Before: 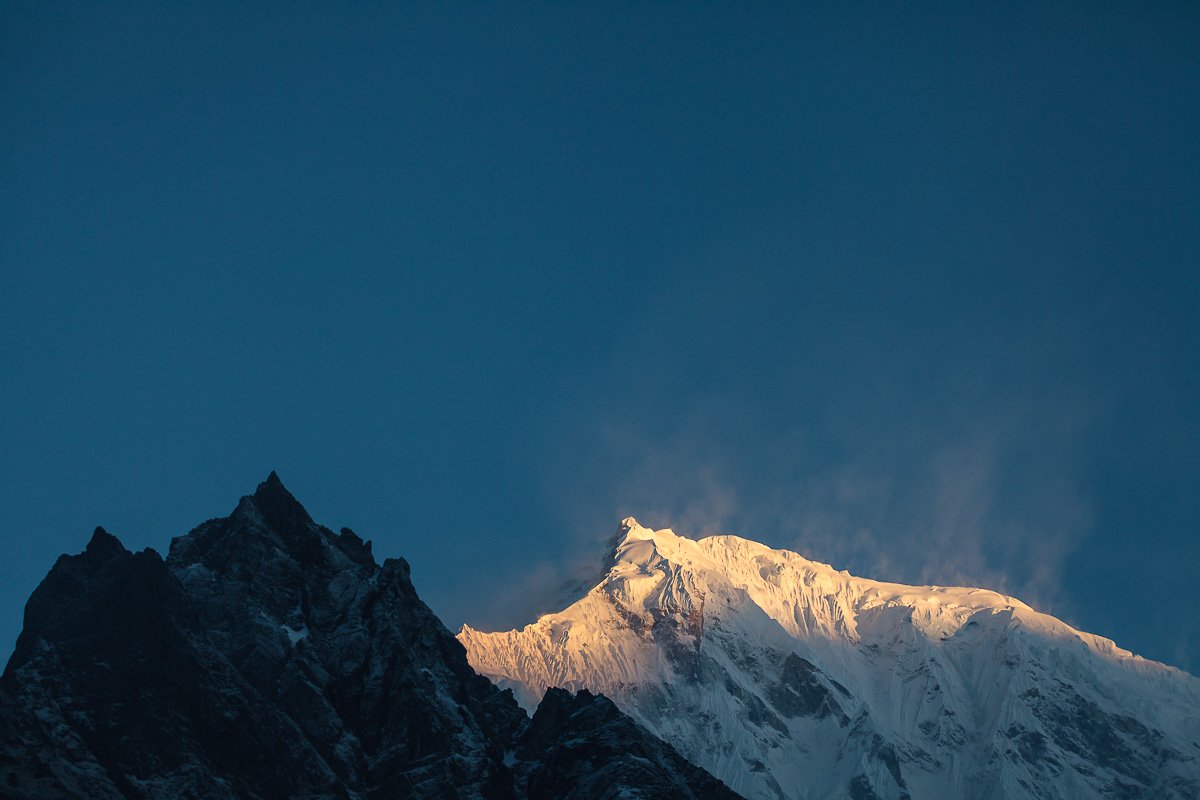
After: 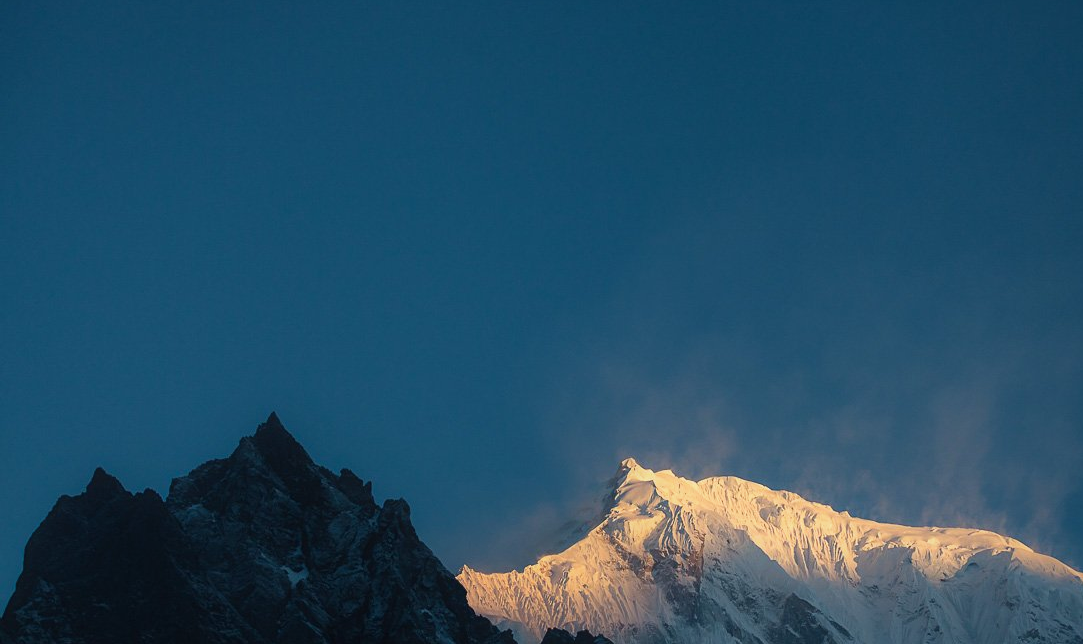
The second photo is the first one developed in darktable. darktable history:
crop: top 7.49%, right 9.717%, bottom 11.943%
contrast equalizer: y [[0.5, 0.486, 0.447, 0.446, 0.489, 0.5], [0.5 ×6], [0.5 ×6], [0 ×6], [0 ×6]]
